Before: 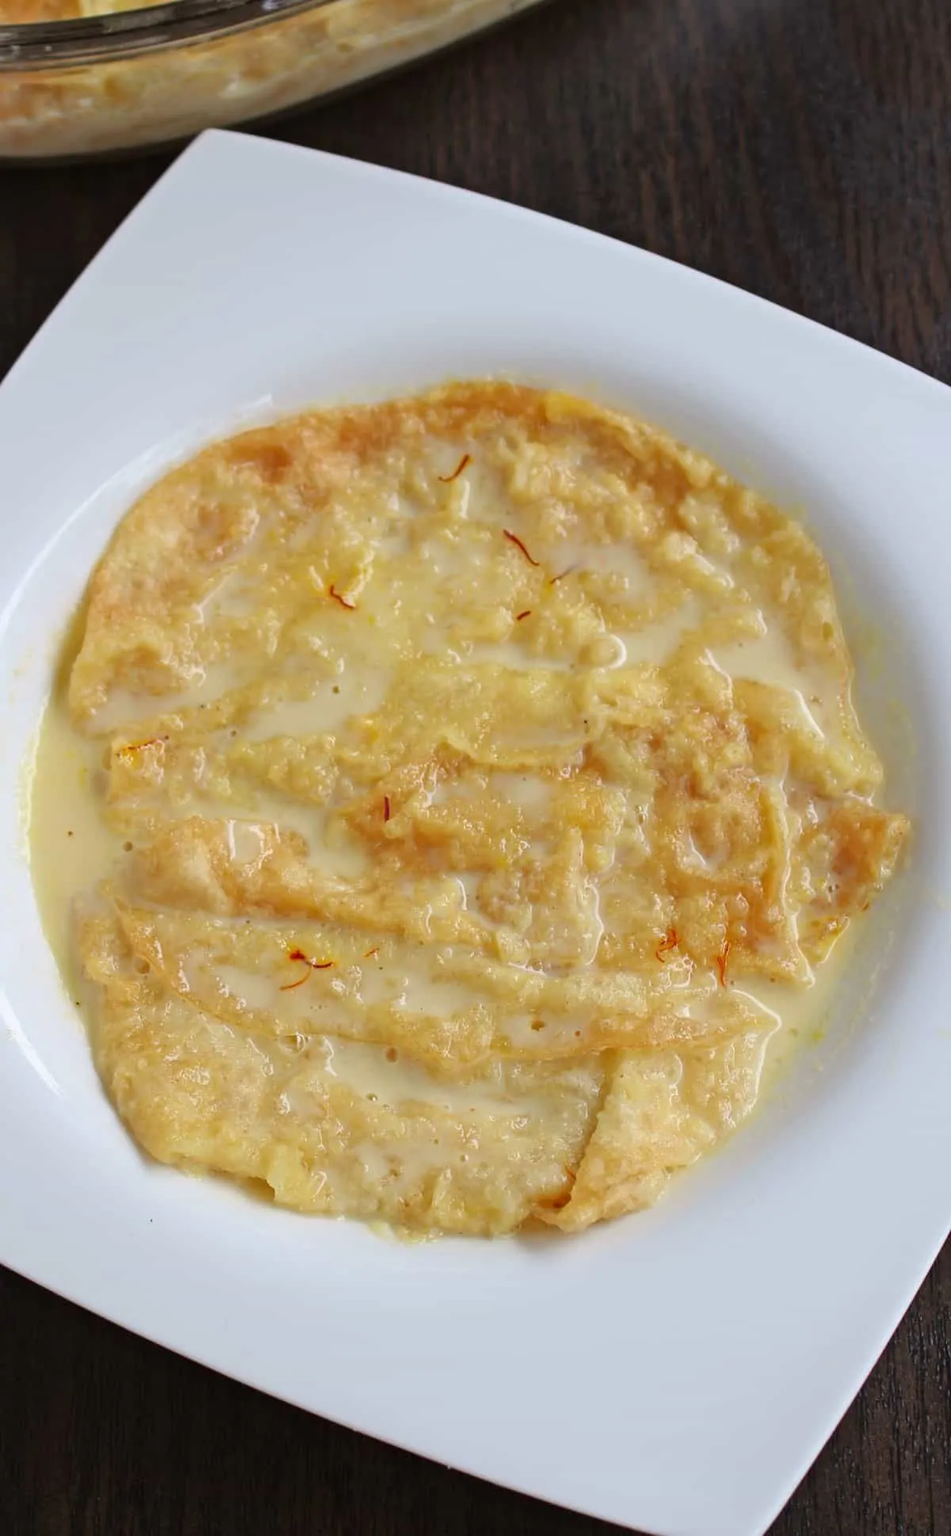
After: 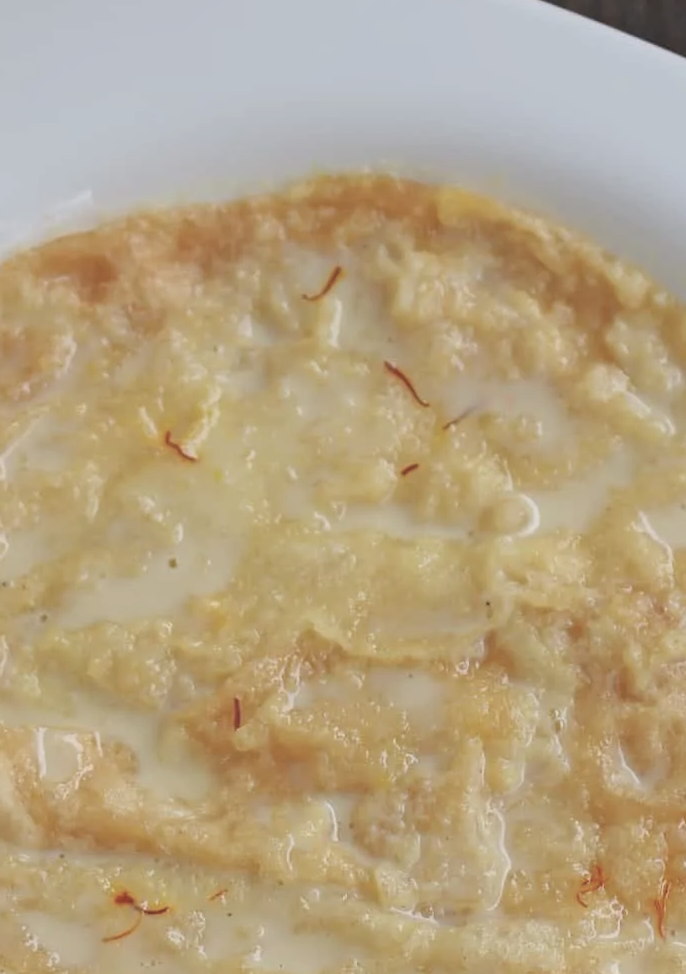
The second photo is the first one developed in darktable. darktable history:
shadows and highlights: radius 122.38, shadows 21.65, white point adjustment -9.54, highlights -13.66, soften with gaussian
crop: left 20.987%, top 15.852%, right 21.803%, bottom 33.877%
exposure: black level correction 0, exposure 0.691 EV, compensate highlight preservation false
contrast brightness saturation: contrast -0.264, saturation -0.437
